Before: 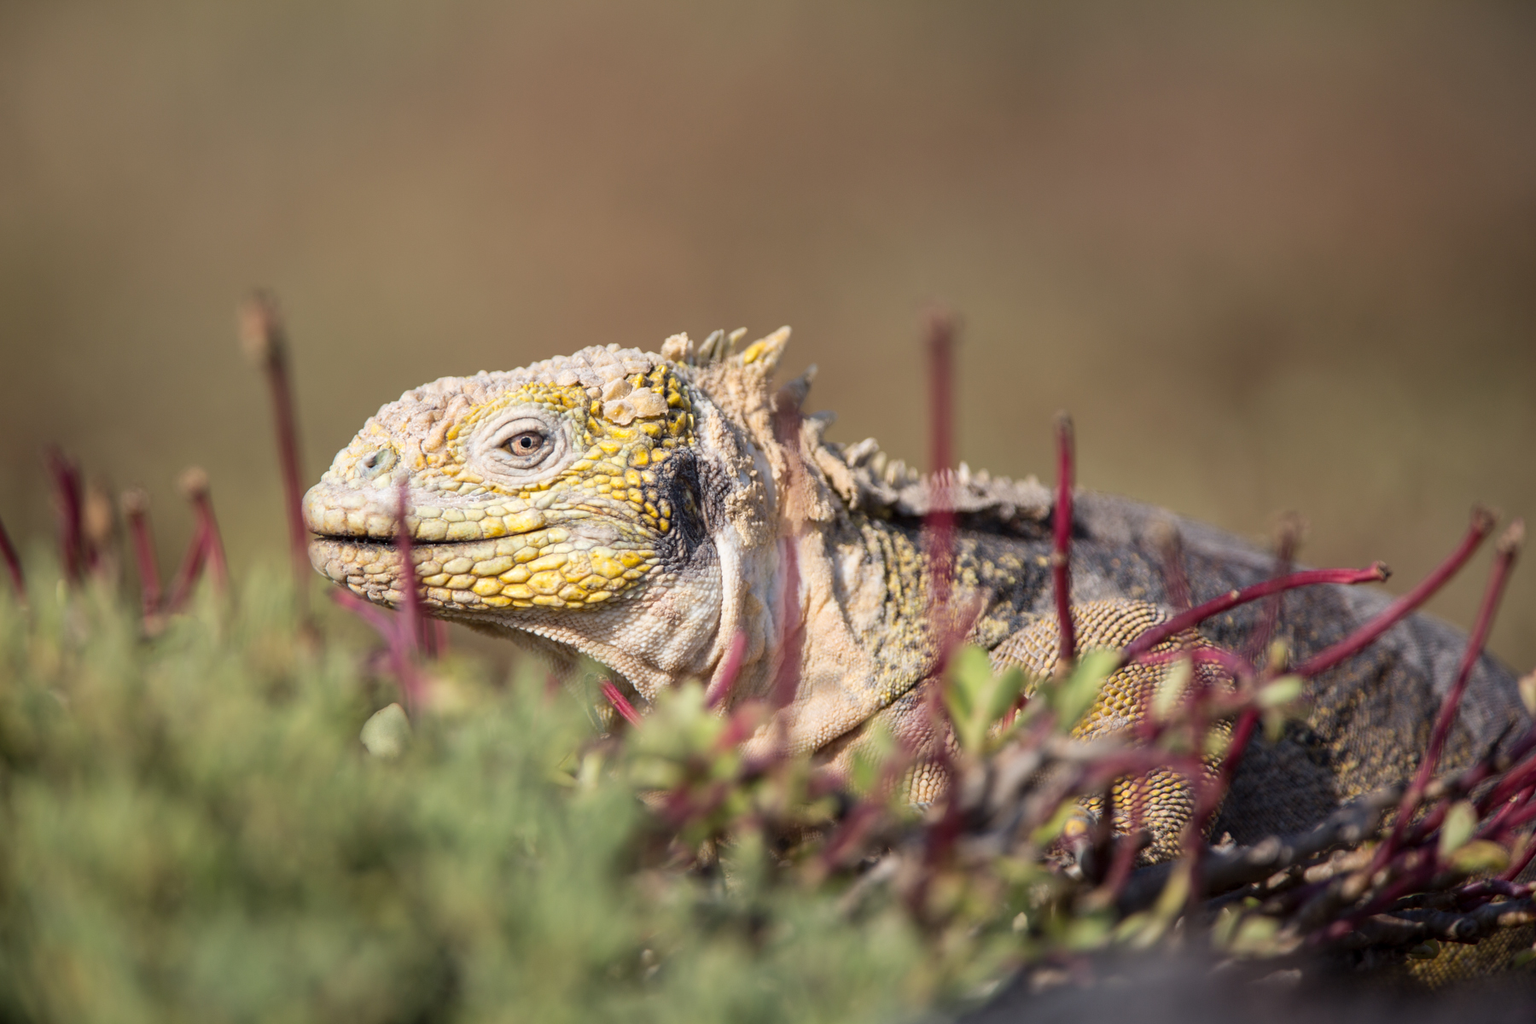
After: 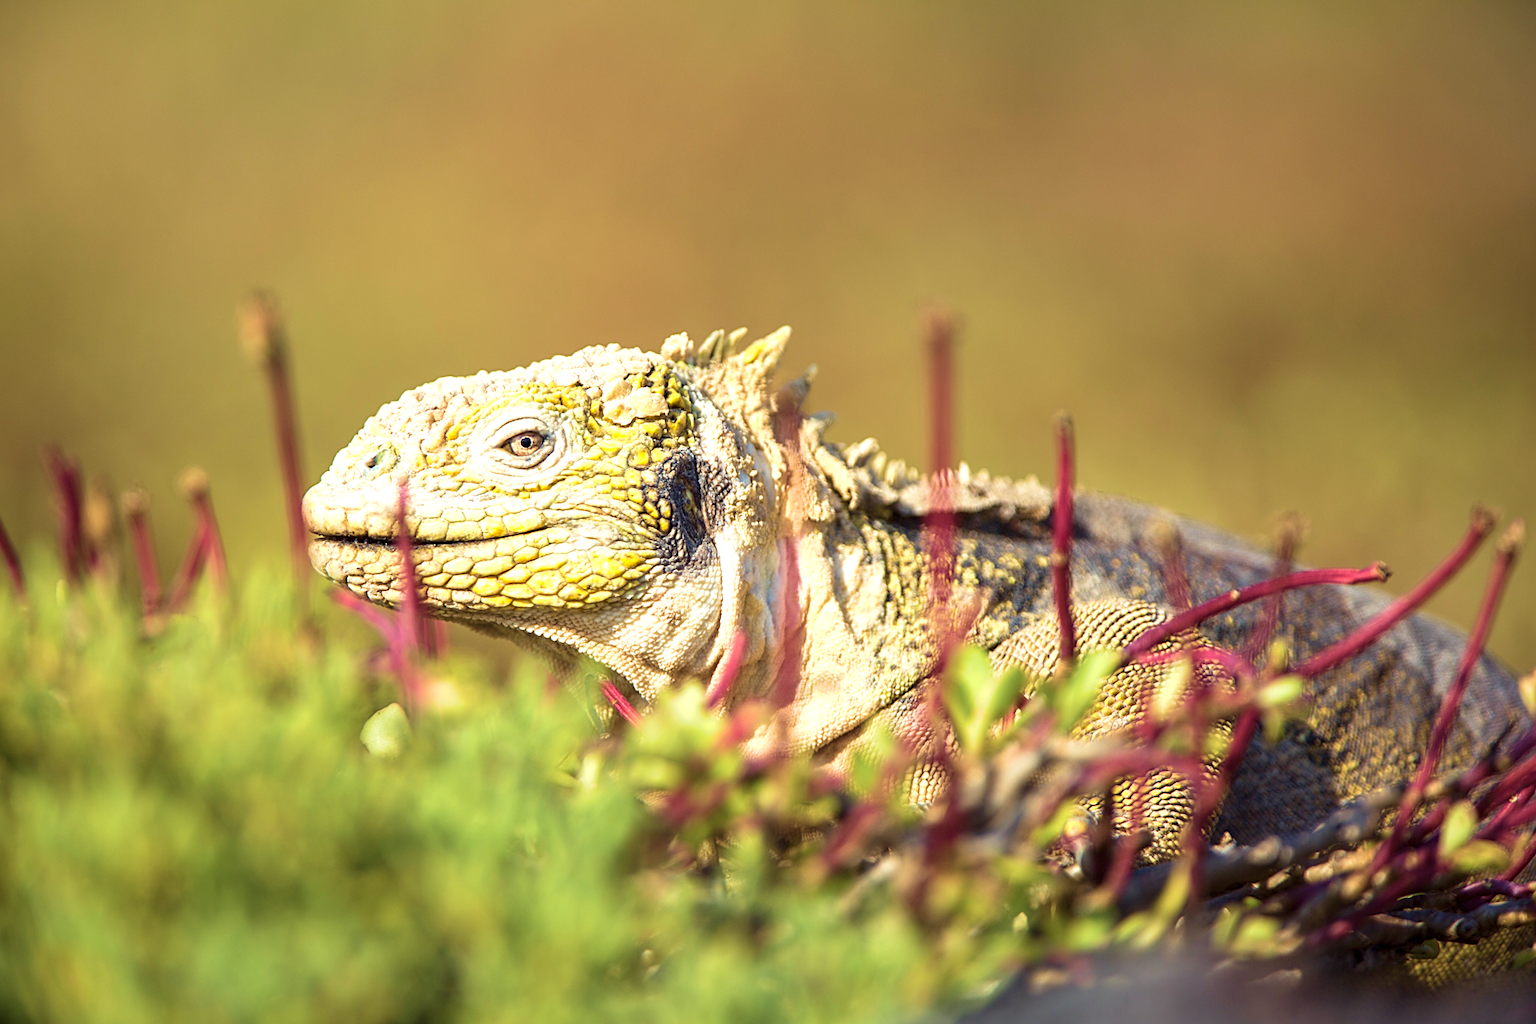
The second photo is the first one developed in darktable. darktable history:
velvia: strength 74.53%
color correction: highlights a* -4.41, highlights b* 7.32
exposure: black level correction 0, exposure 0.702 EV, compensate exposure bias true, compensate highlight preservation false
sharpen: amount 0.499
